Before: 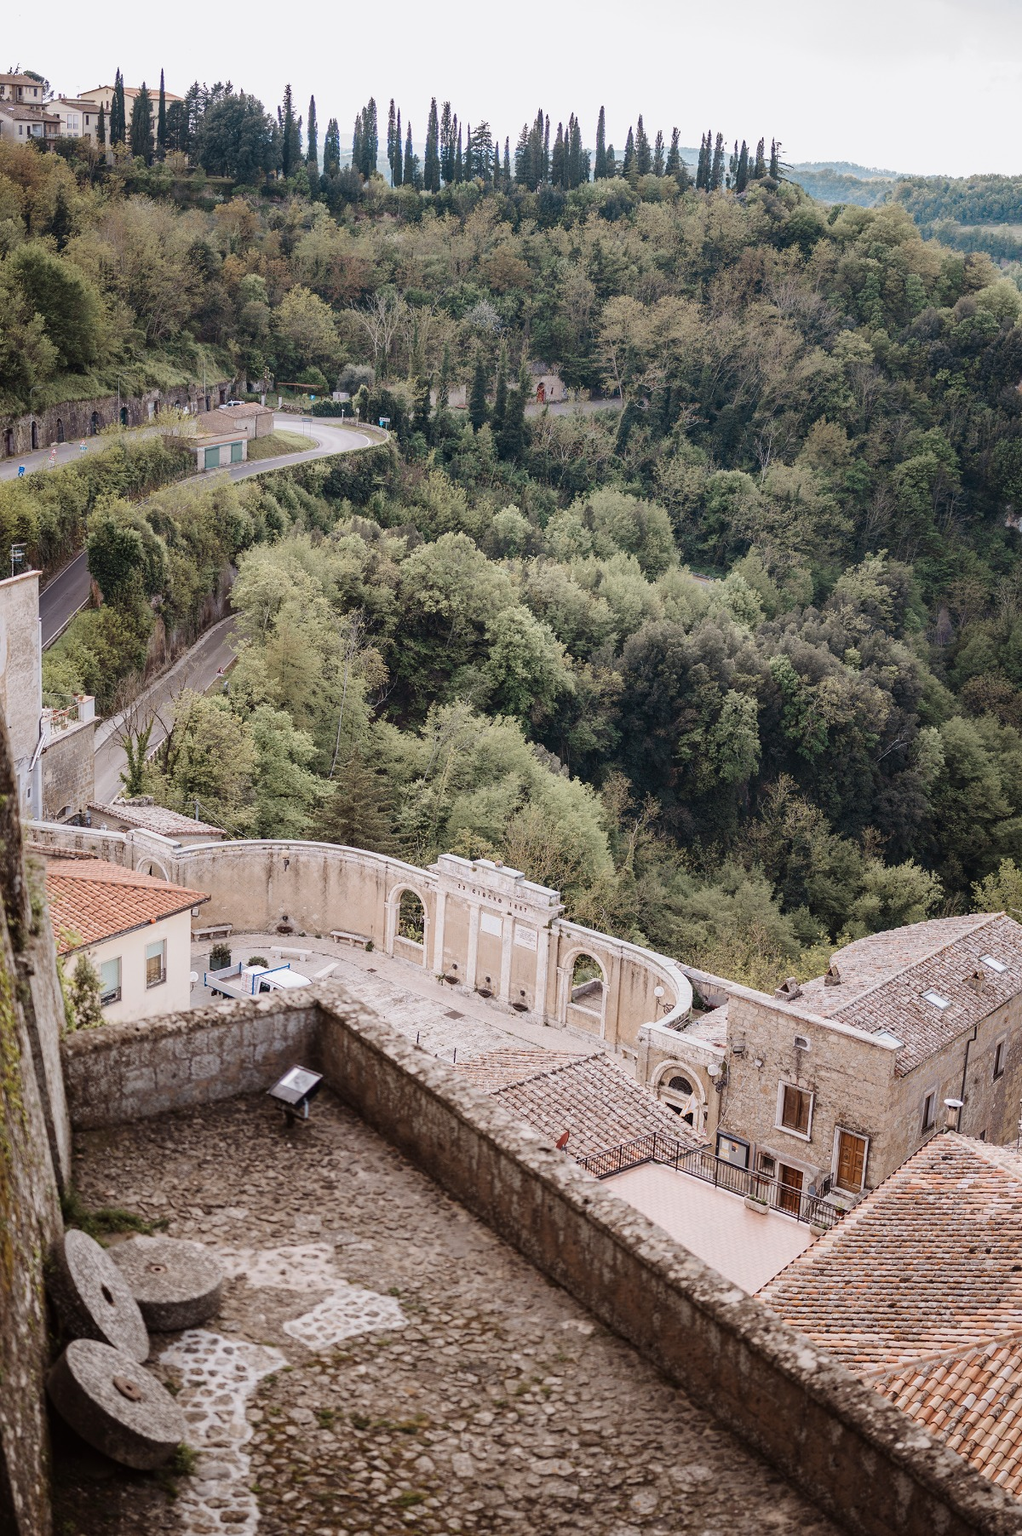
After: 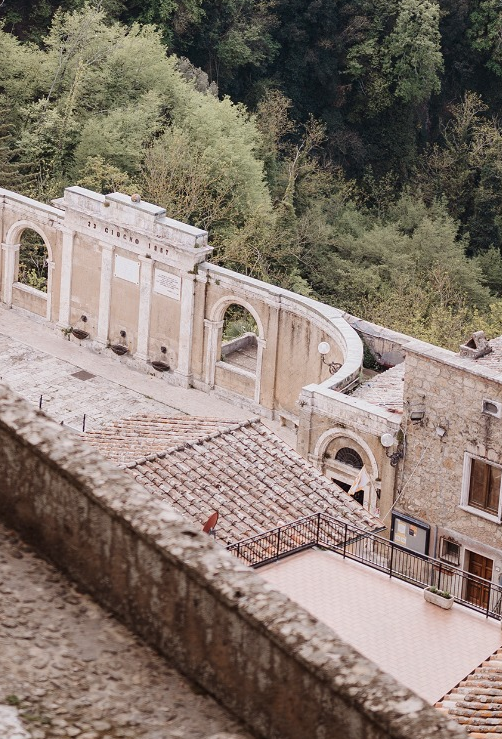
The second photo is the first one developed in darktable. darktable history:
crop: left 37.517%, top 45.302%, right 20.616%, bottom 13.673%
